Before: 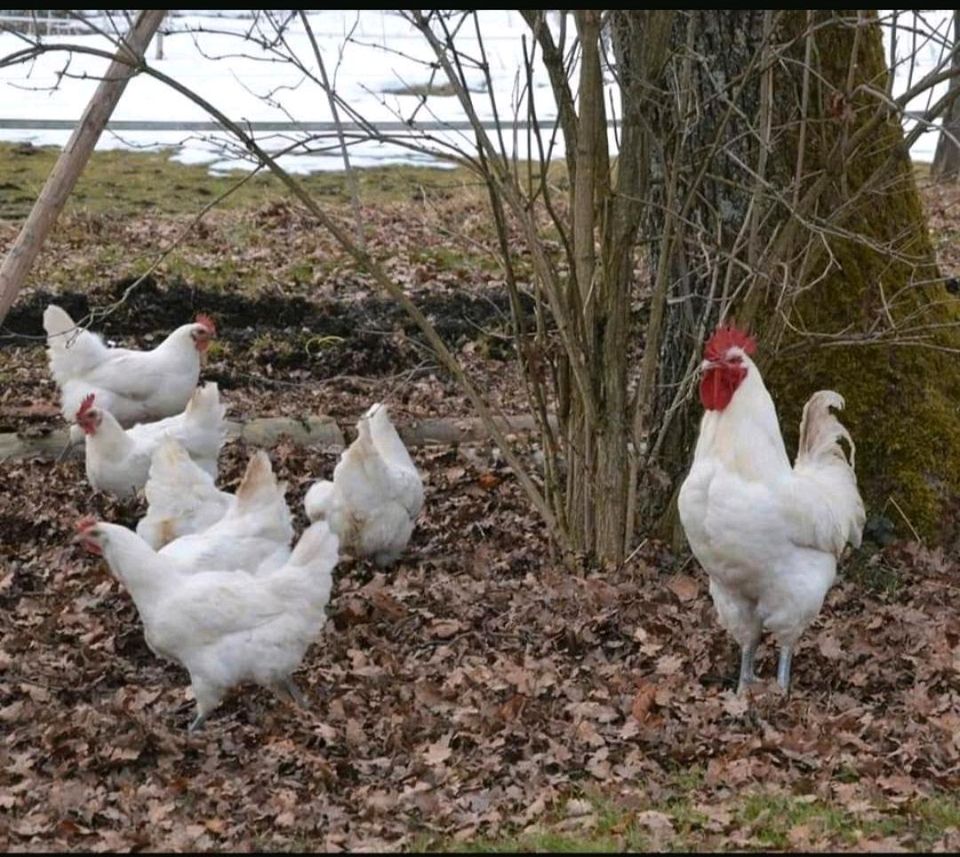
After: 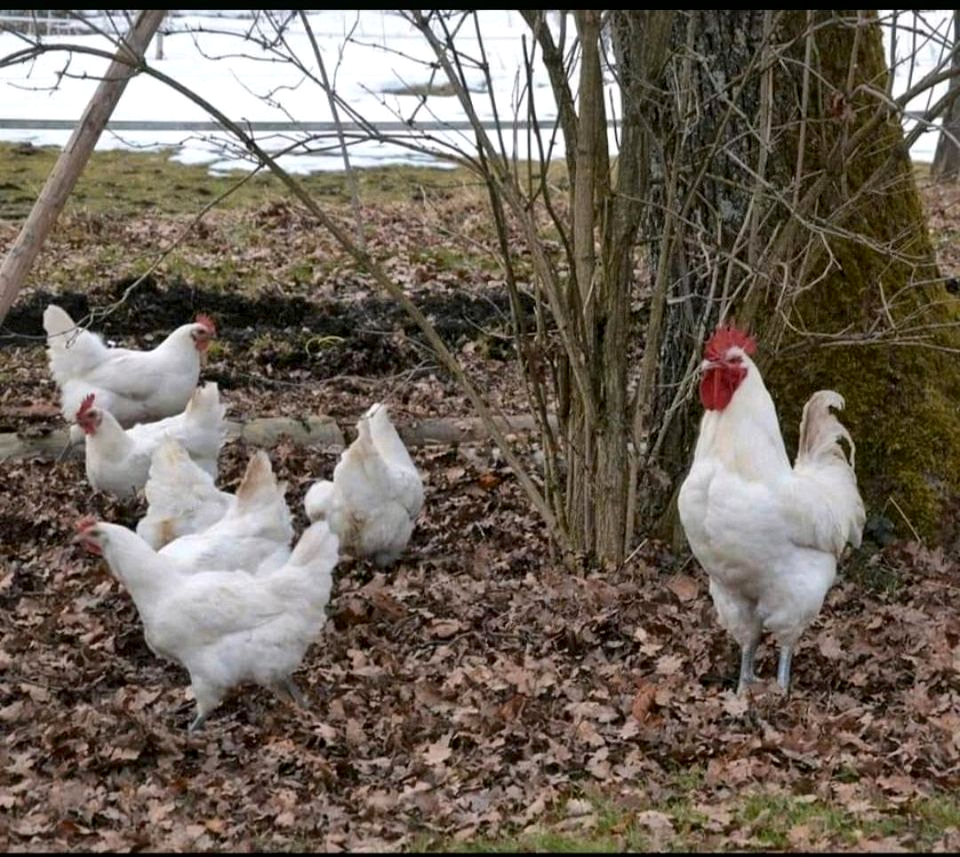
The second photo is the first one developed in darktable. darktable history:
exposure: black level correction 0.002, compensate highlight preservation false
local contrast: mode bilateral grid, contrast 20, coarseness 50, detail 132%, midtone range 0.2
